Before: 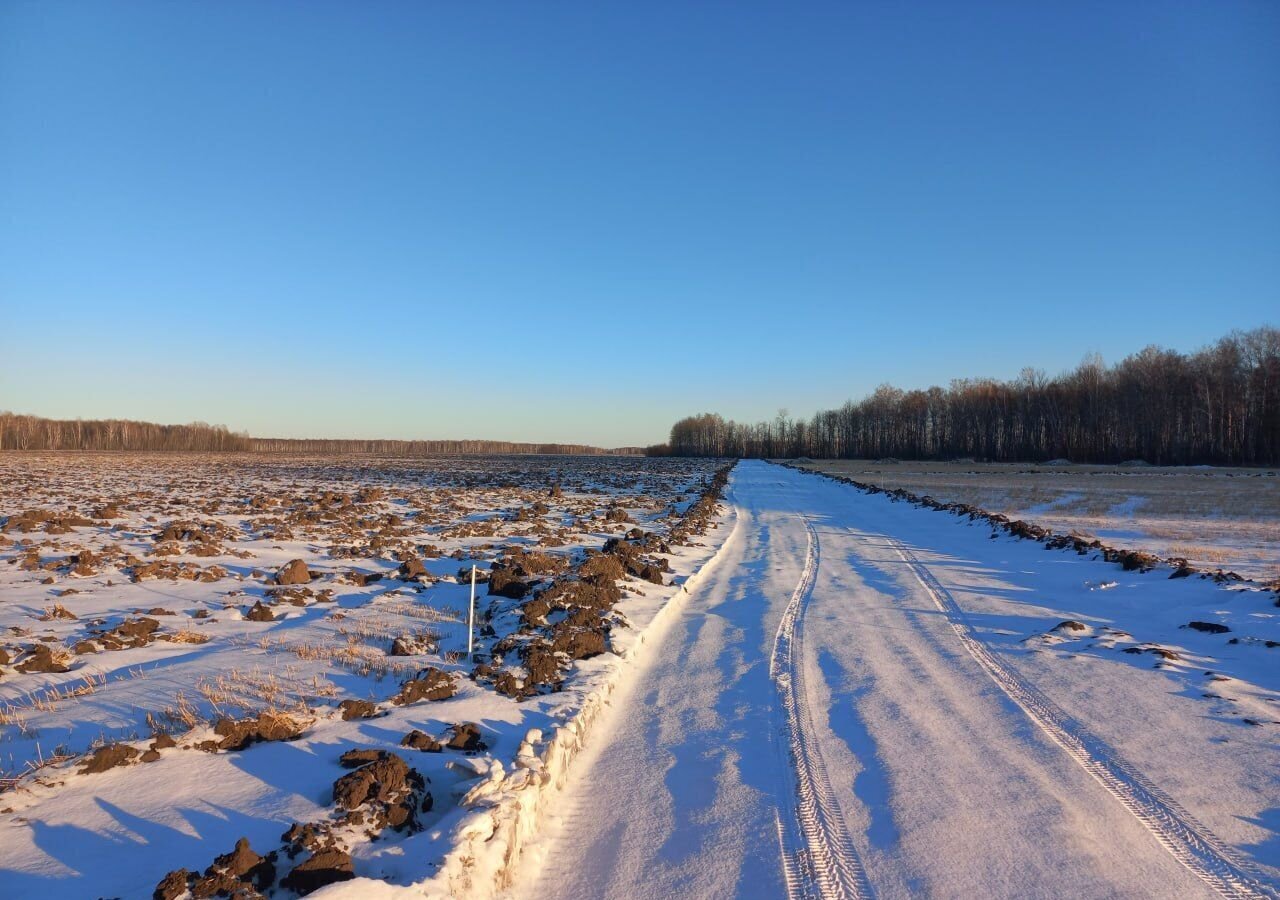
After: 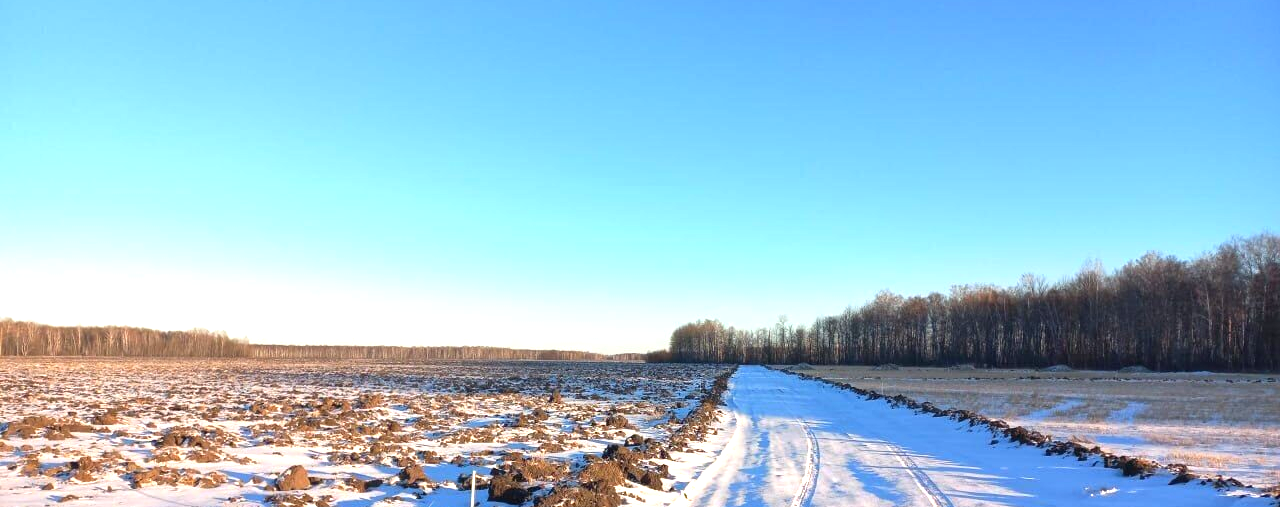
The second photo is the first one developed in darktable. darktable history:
crop and rotate: top 10.466%, bottom 33.105%
exposure: black level correction 0, exposure 1.102 EV, compensate highlight preservation false
